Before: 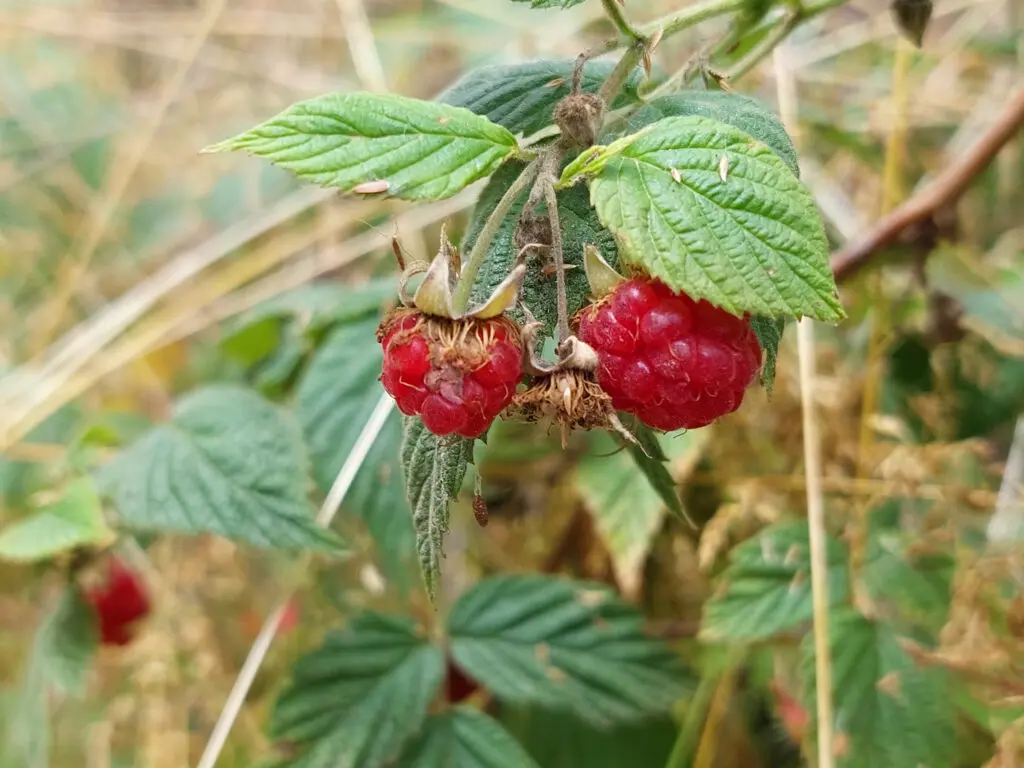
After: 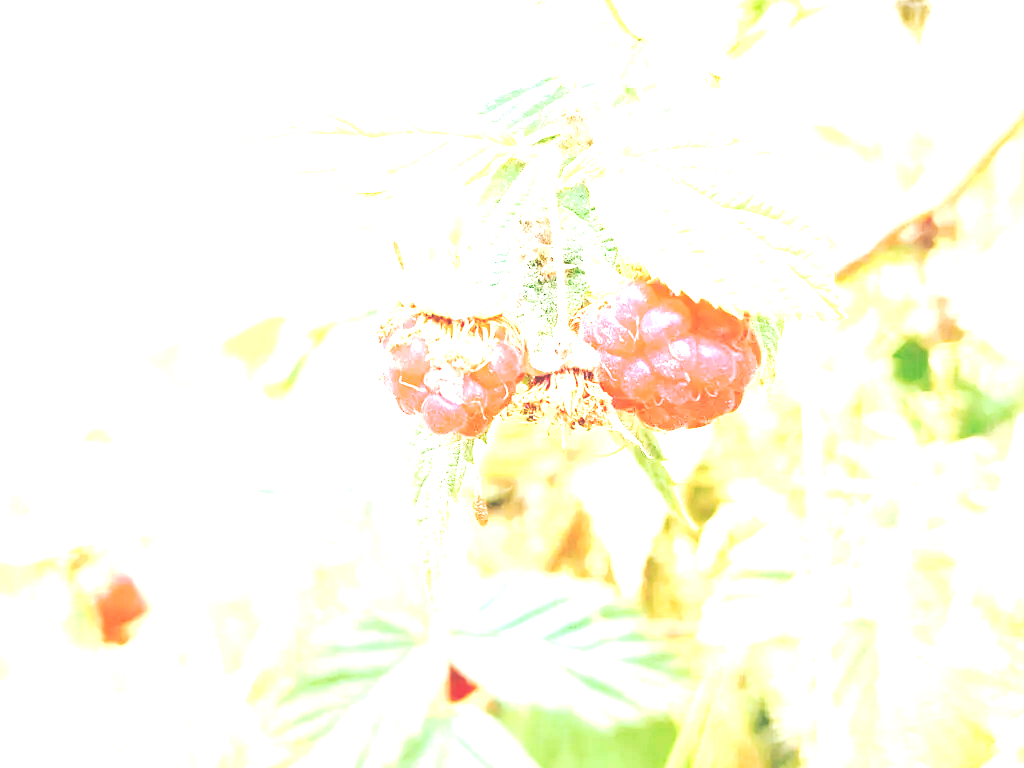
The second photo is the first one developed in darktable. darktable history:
tone curve: curves: ch0 [(0, 0) (0.003, 0.334) (0.011, 0.338) (0.025, 0.338) (0.044, 0.338) (0.069, 0.339) (0.1, 0.342) (0.136, 0.343) (0.177, 0.349) (0.224, 0.36) (0.277, 0.385) (0.335, 0.42) (0.399, 0.465) (0.468, 0.535) (0.543, 0.632) (0.623, 0.73) (0.709, 0.814) (0.801, 0.879) (0.898, 0.935) (1, 1)], preserve colors none
exposure: black level correction 0, exposure 3.927 EV, compensate highlight preservation false
